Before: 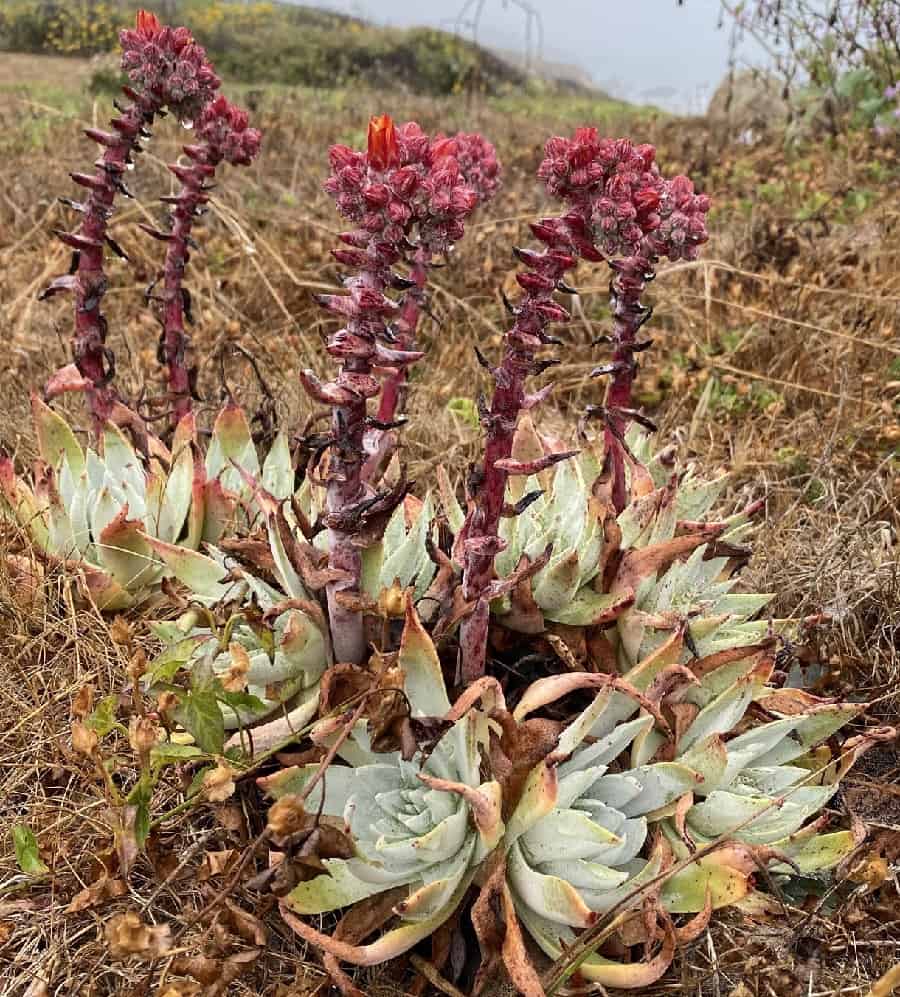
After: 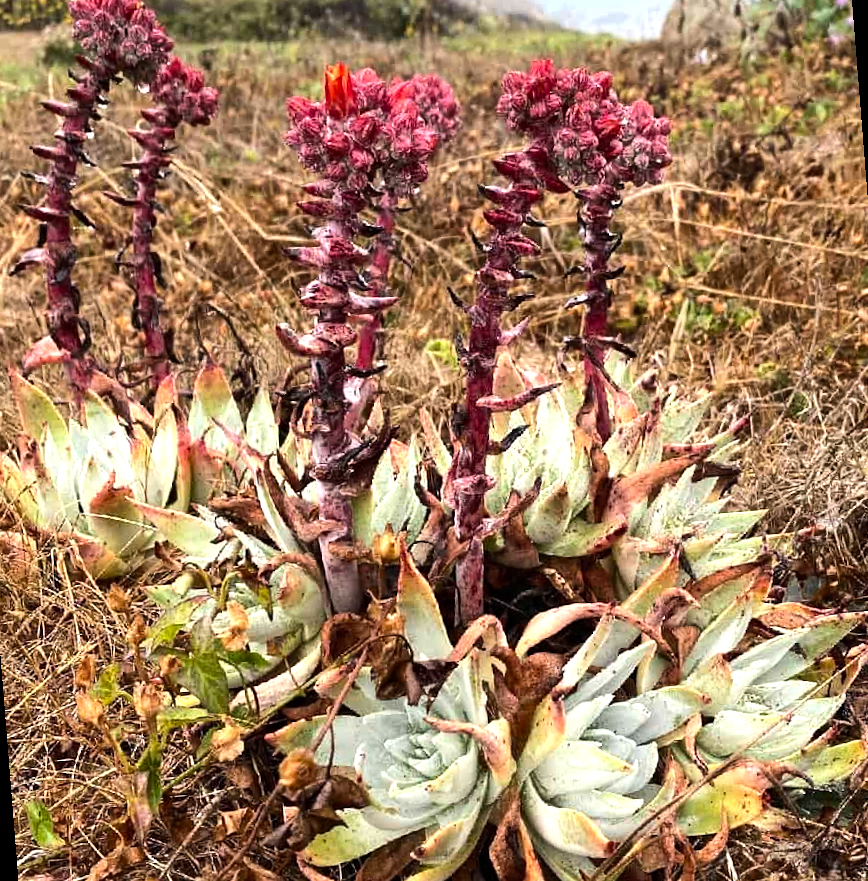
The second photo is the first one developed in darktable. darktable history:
rotate and perspective: rotation -4.57°, crop left 0.054, crop right 0.944, crop top 0.087, crop bottom 0.914
tone equalizer: -8 EV -0.75 EV, -7 EV -0.7 EV, -6 EV -0.6 EV, -5 EV -0.4 EV, -3 EV 0.4 EV, -2 EV 0.6 EV, -1 EV 0.7 EV, +0 EV 0.75 EV, edges refinement/feathering 500, mask exposure compensation -1.57 EV, preserve details no
